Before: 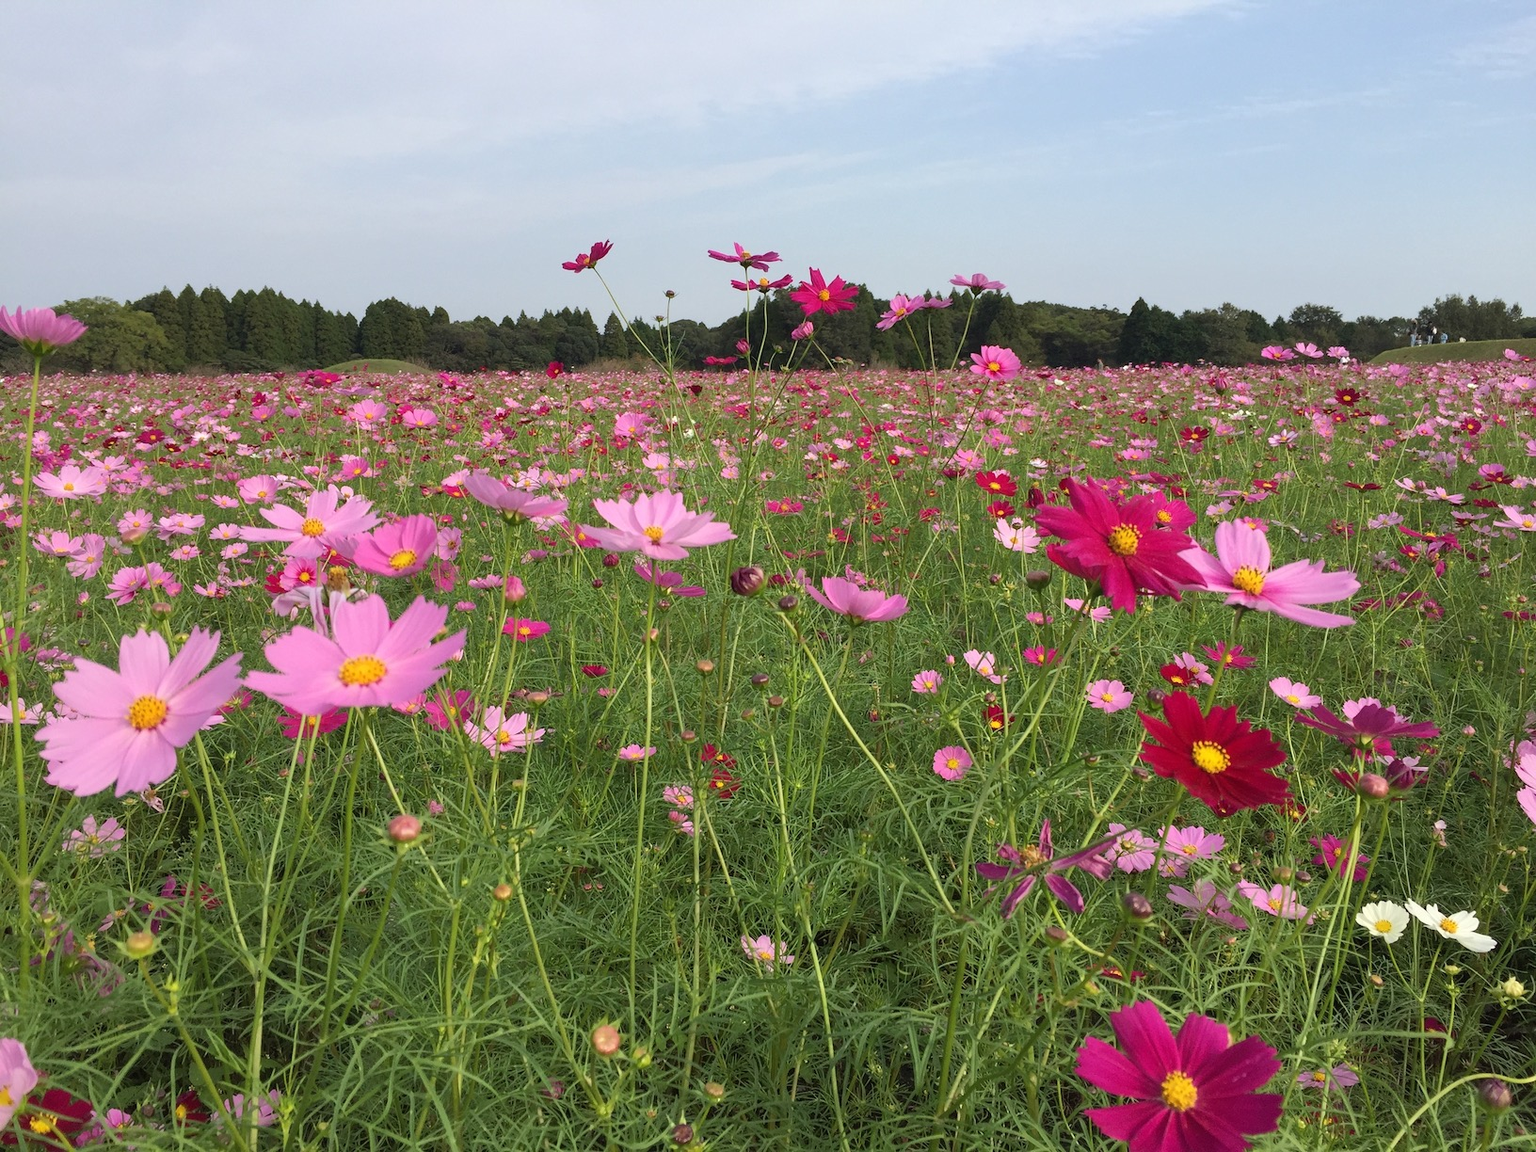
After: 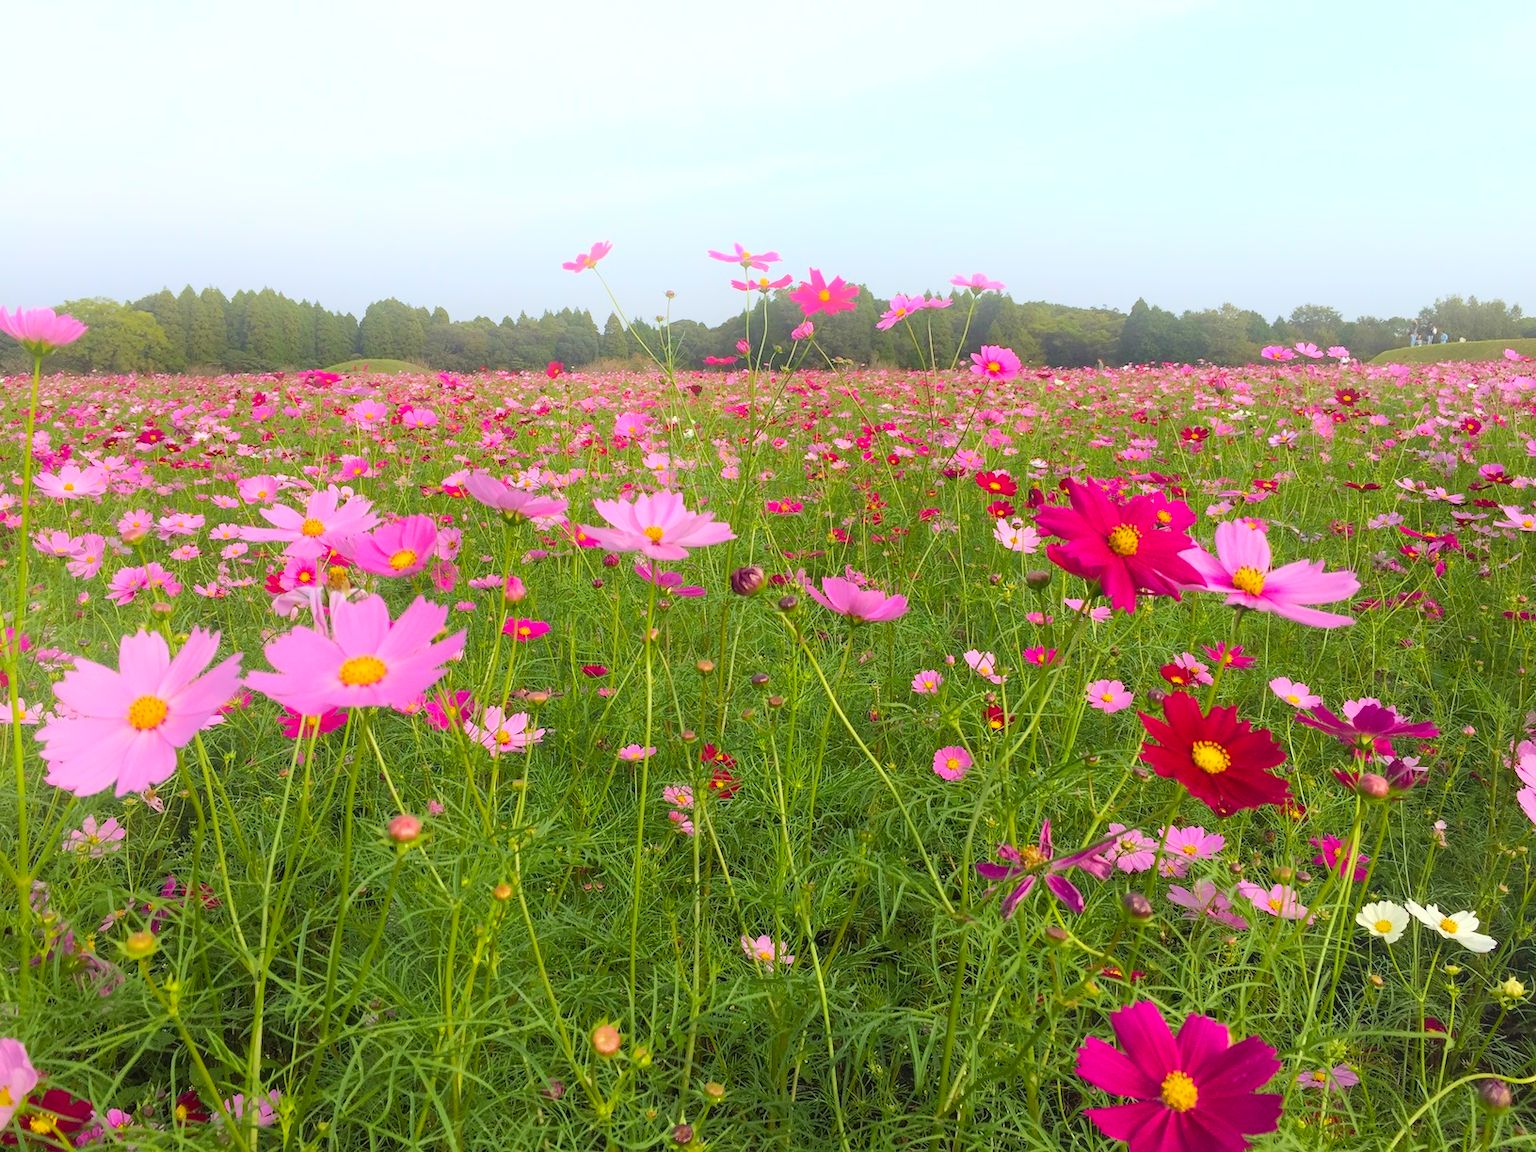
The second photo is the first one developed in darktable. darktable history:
bloom: on, module defaults
color balance rgb: perceptual saturation grading › global saturation 25%, perceptual brilliance grading › mid-tones 10%, perceptual brilliance grading › shadows 15%, global vibrance 20%
